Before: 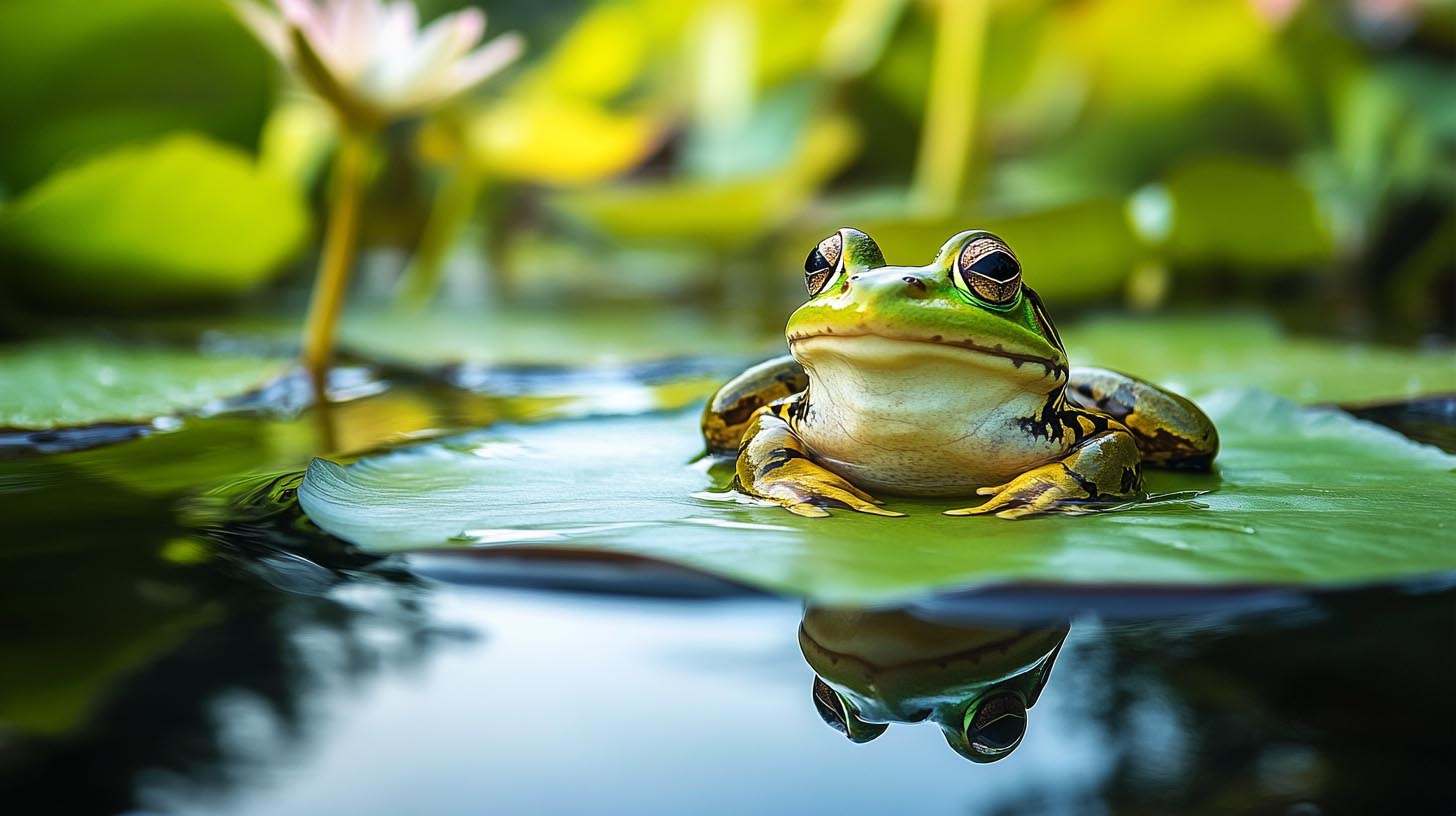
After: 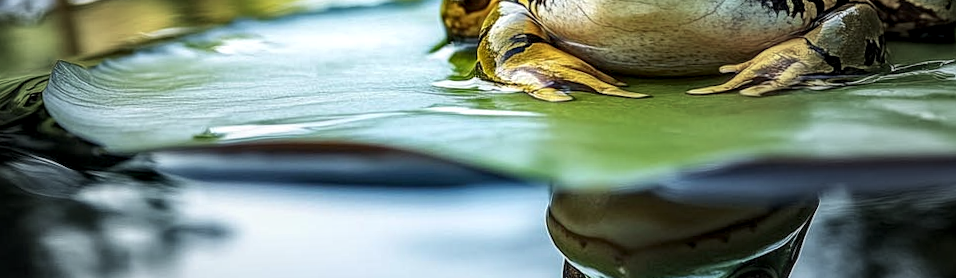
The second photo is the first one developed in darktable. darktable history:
rotate and perspective: rotation -2.22°, lens shift (horizontal) -0.022, automatic cropping off
vignetting: fall-off start 18.21%, fall-off radius 137.95%, brightness -0.207, center (-0.078, 0.066), width/height ratio 0.62, shape 0.59
crop: left 18.091%, top 51.13%, right 17.525%, bottom 16.85%
local contrast: detail 142%
